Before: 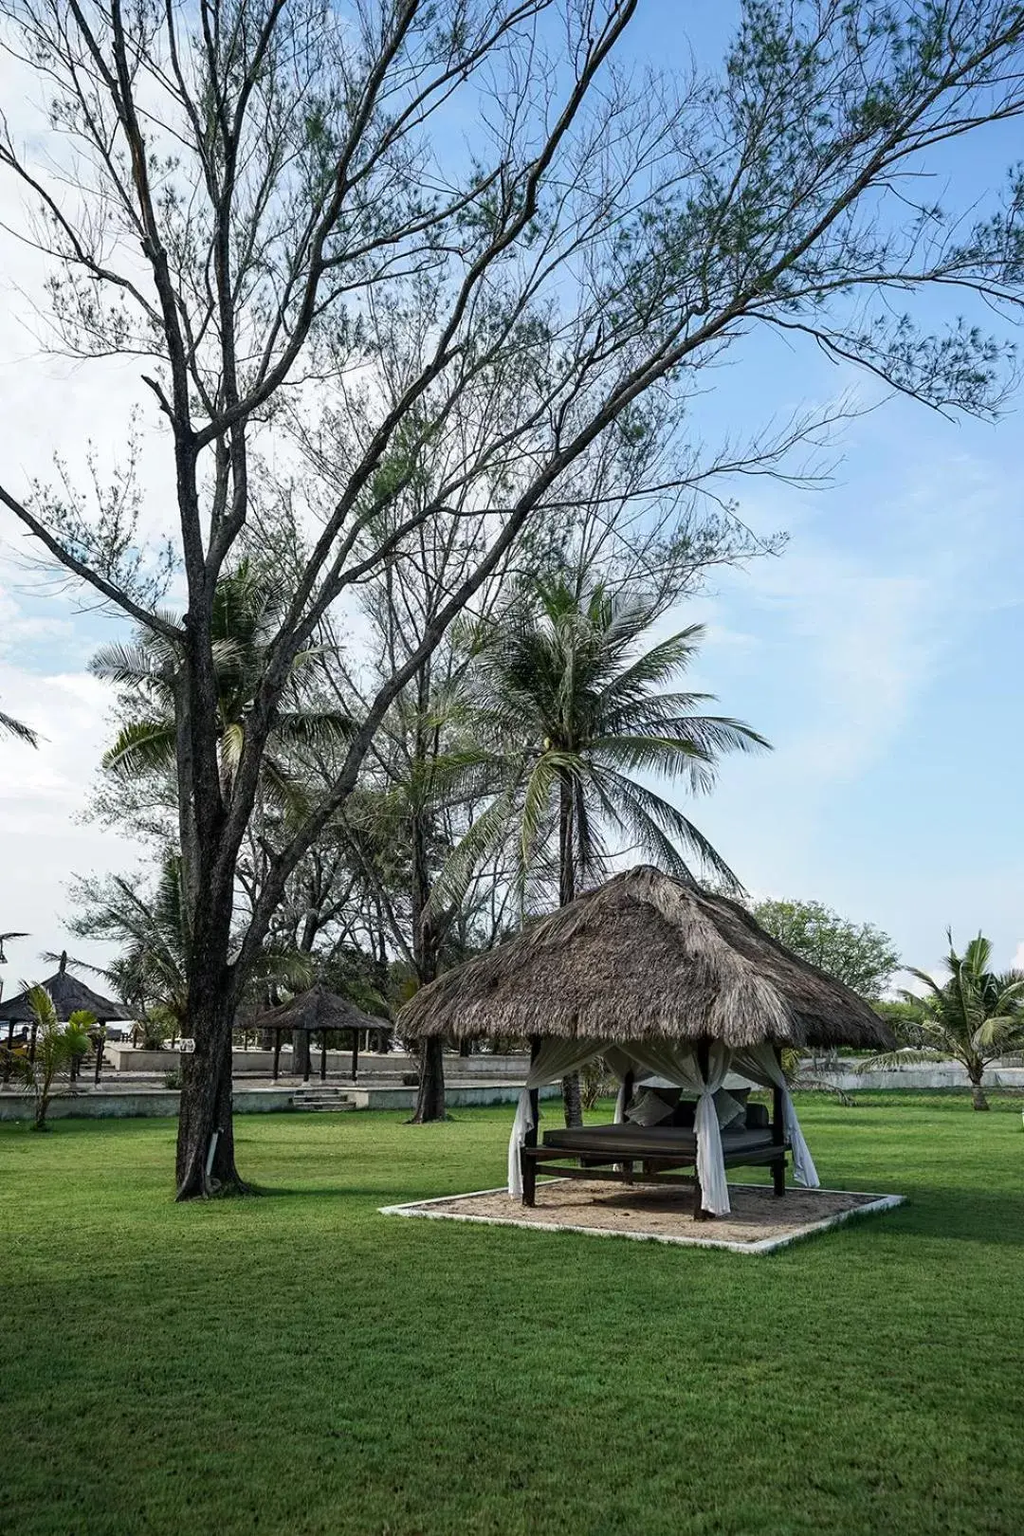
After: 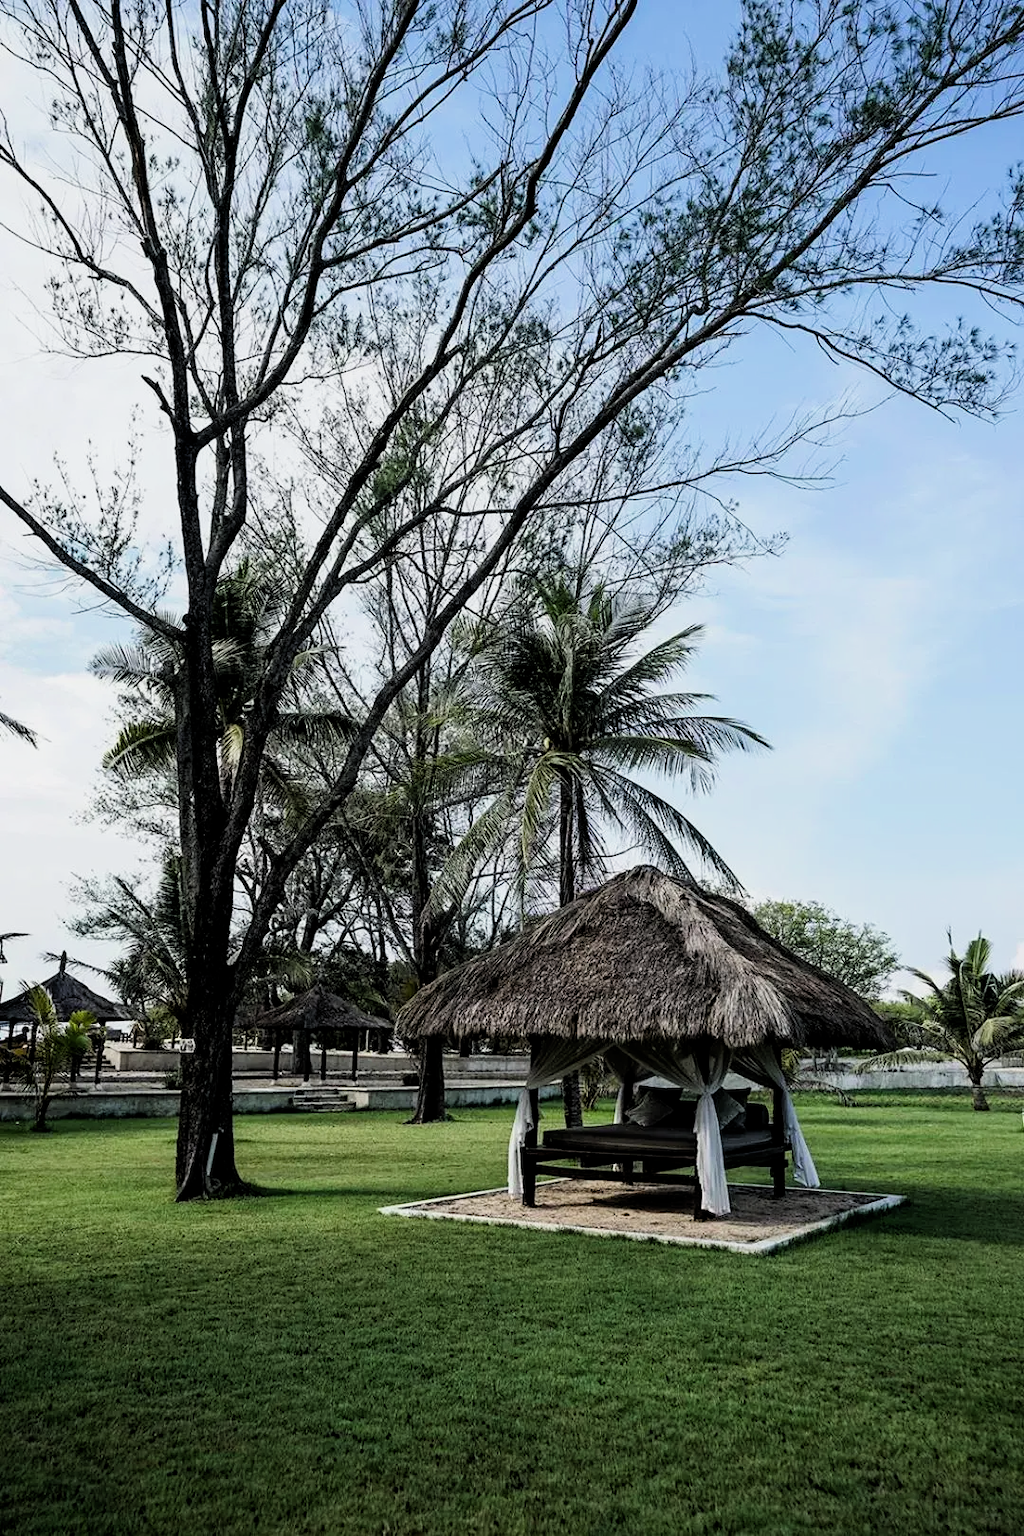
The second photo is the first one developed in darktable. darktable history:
filmic rgb: middle gray luminance 10.23%, black relative exposure -8.59 EV, white relative exposure 3.34 EV, target black luminance 0%, hardness 5.2, latitude 44.57%, contrast 1.311, highlights saturation mix 5.94%, shadows ↔ highlights balance 24.48%
